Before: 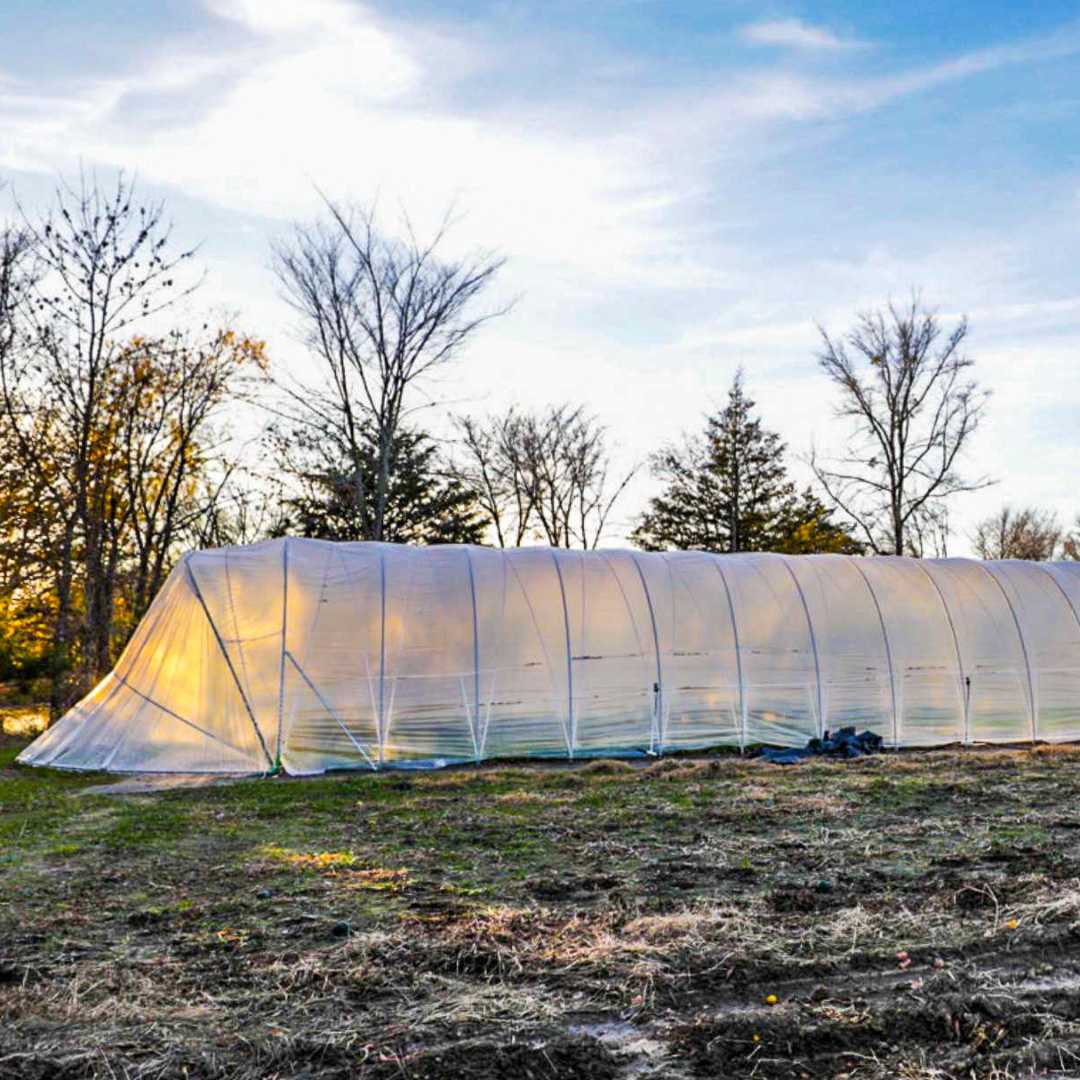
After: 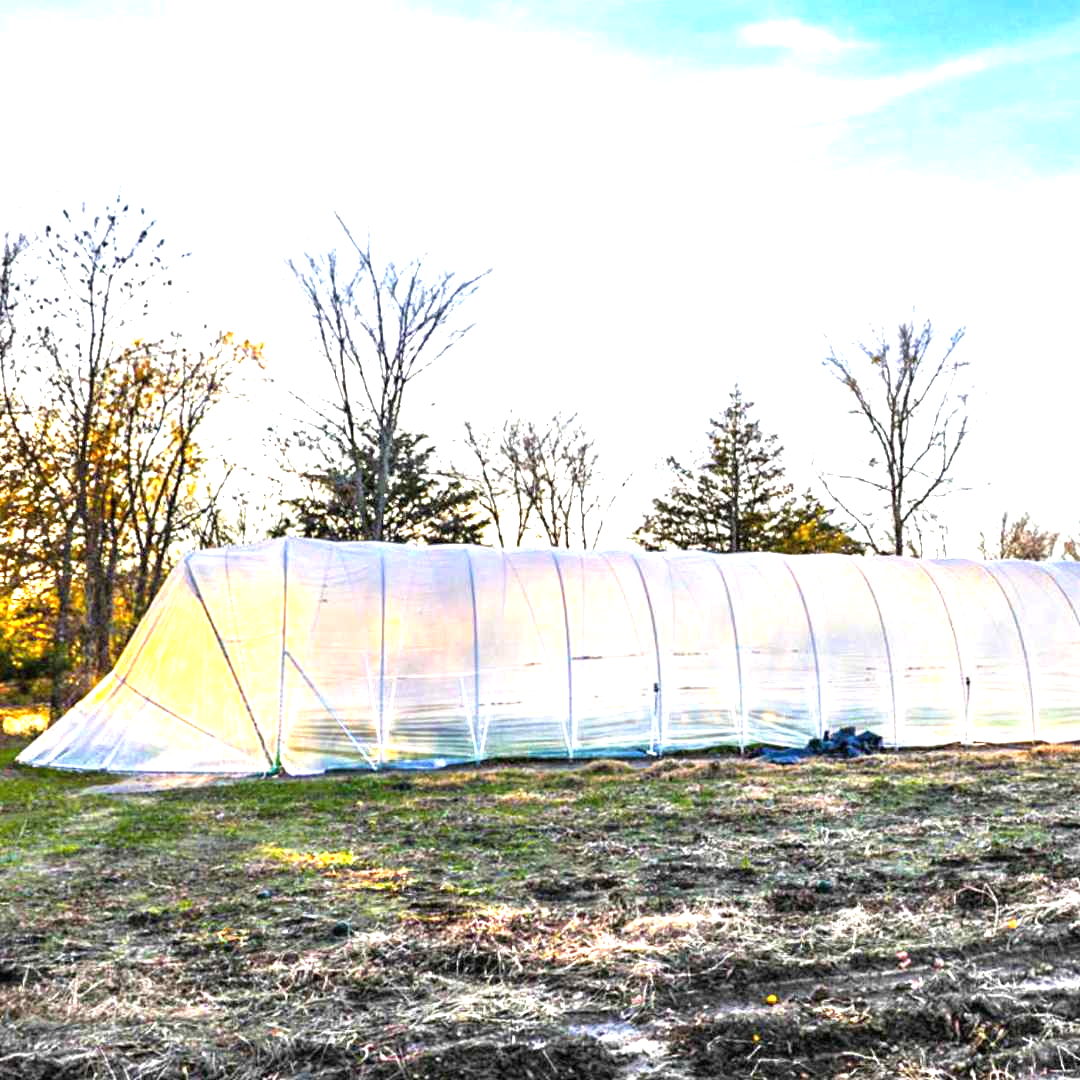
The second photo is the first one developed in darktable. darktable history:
exposure: black level correction 0, exposure 1.35 EV, compensate exposure bias true, compensate highlight preservation false
